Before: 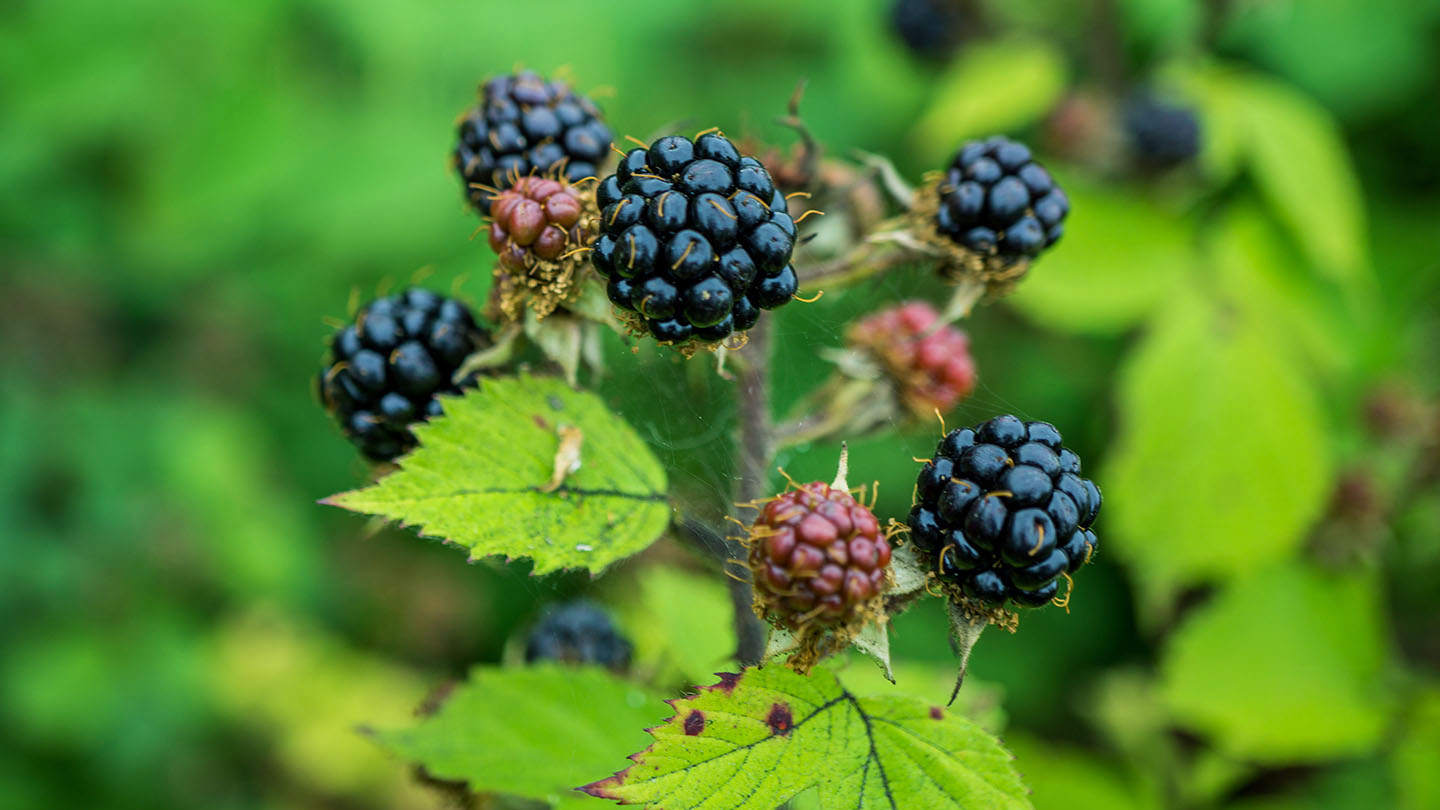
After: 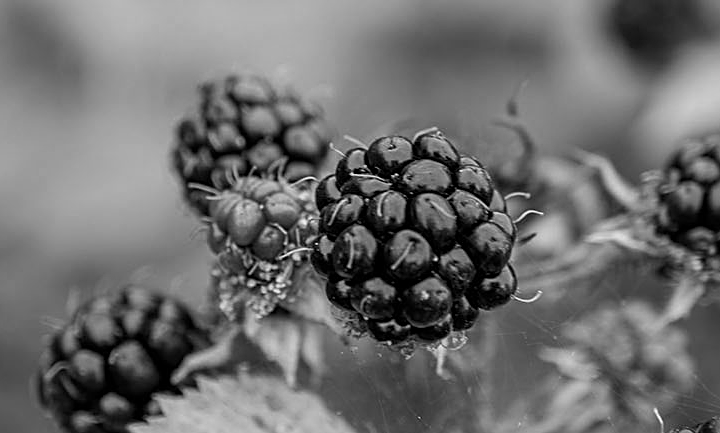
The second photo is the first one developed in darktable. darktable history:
crop: left 19.556%, right 30.401%, bottom 46.458%
monochrome: a 32, b 64, size 2.3
sharpen: amount 0.478
